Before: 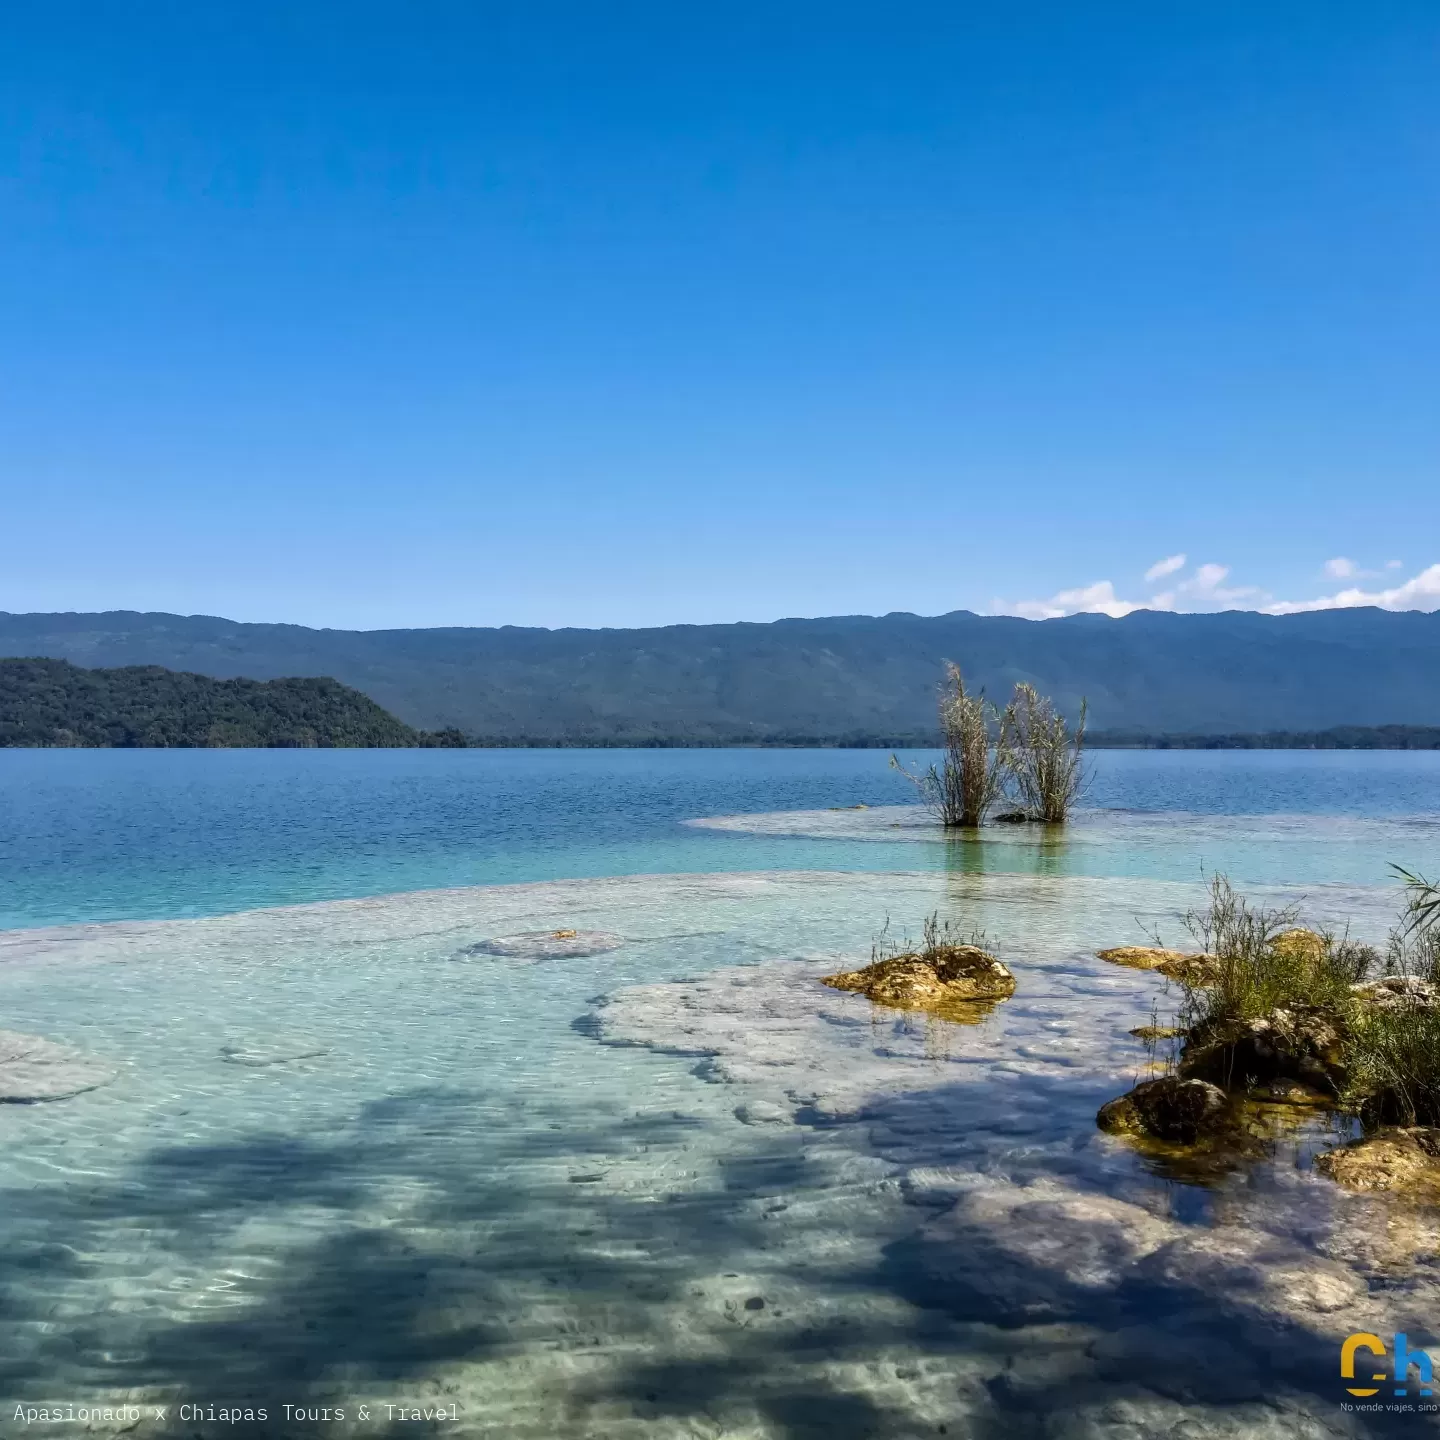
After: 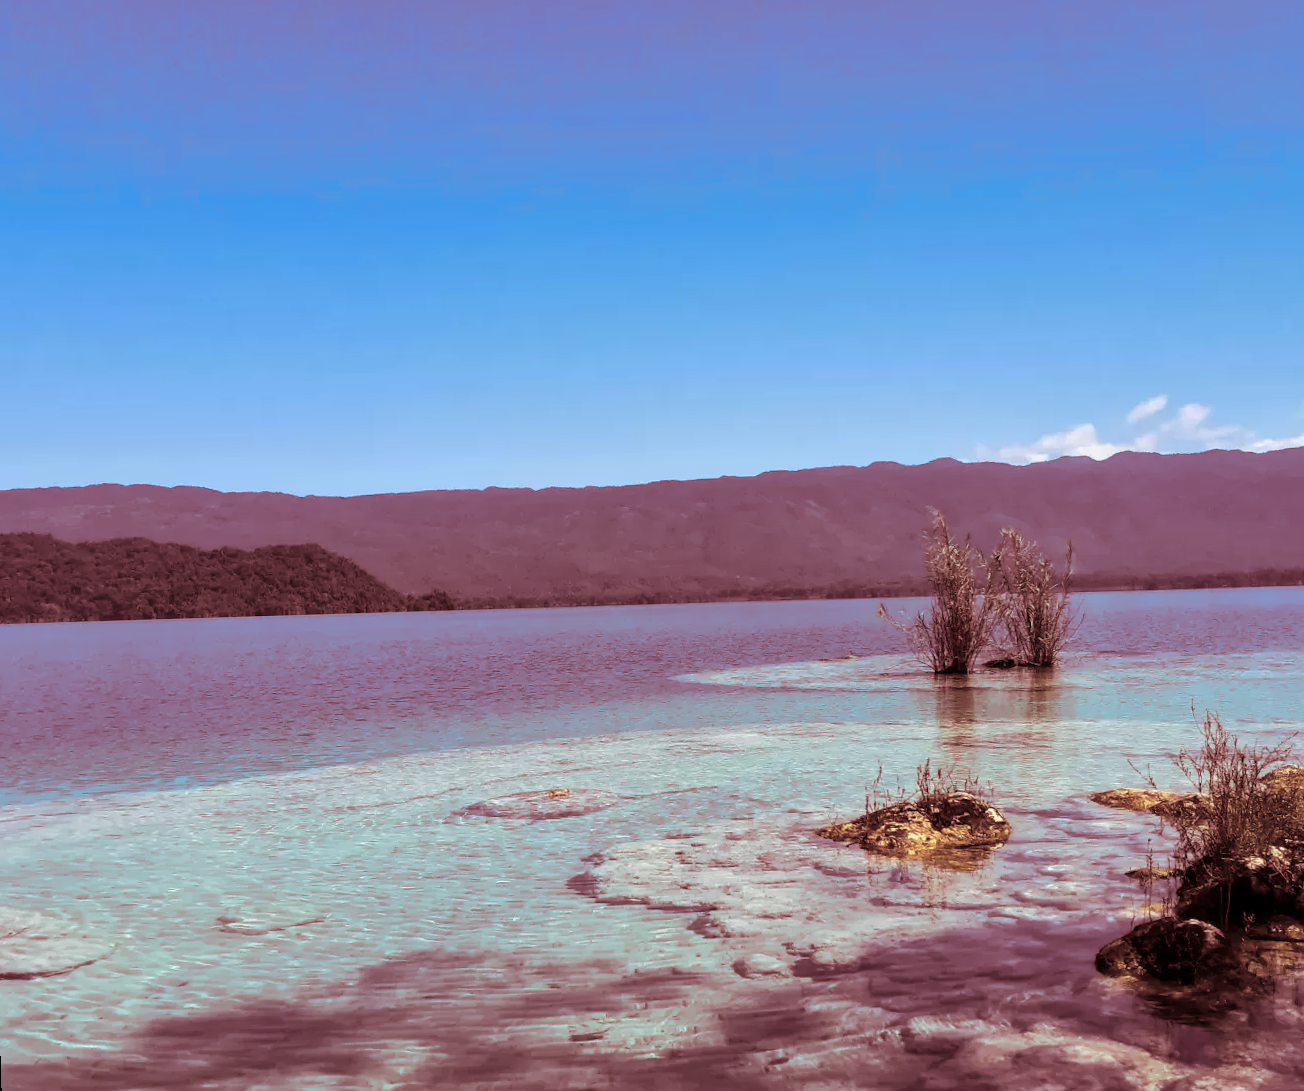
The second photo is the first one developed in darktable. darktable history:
rotate and perspective: rotation -1.75°, automatic cropping off
crop and rotate: left 2.425%, top 11.305%, right 9.6%, bottom 15.08%
split-toning: highlights › saturation 0, balance -61.83
